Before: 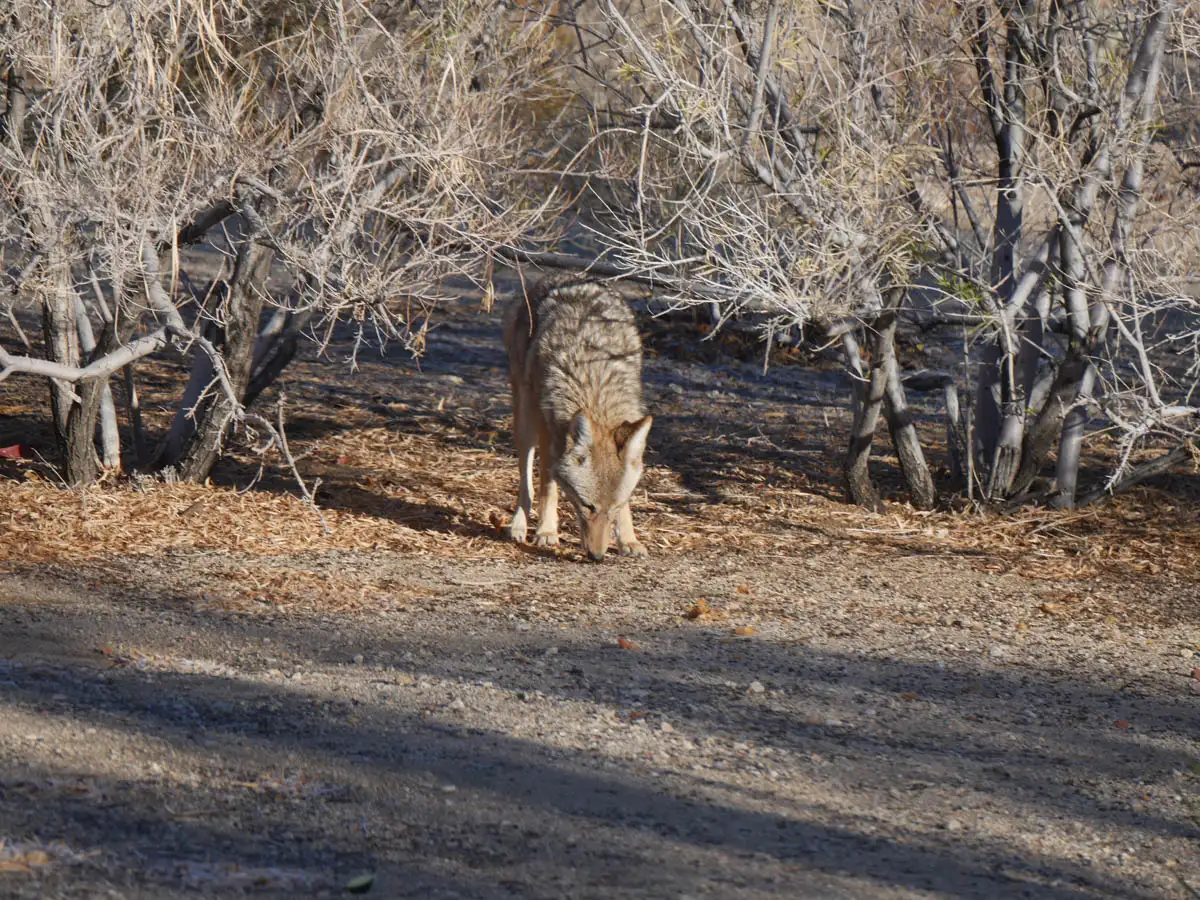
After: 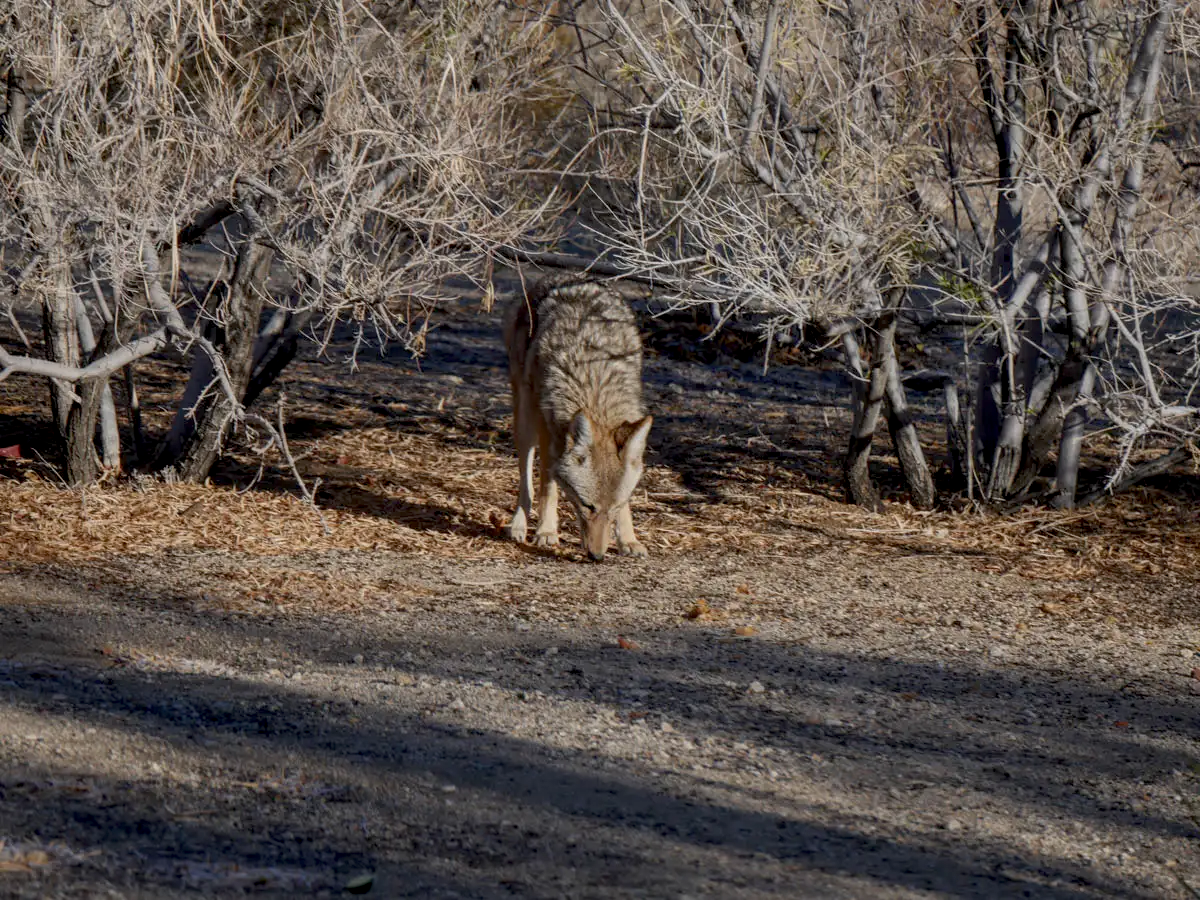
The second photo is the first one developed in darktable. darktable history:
exposure: black level correction 0.011, exposure -0.478 EV, compensate highlight preservation false
base curve: curves: ch0 [(0, 0) (0.472, 0.455) (1, 1)], preserve colors none
local contrast: on, module defaults
